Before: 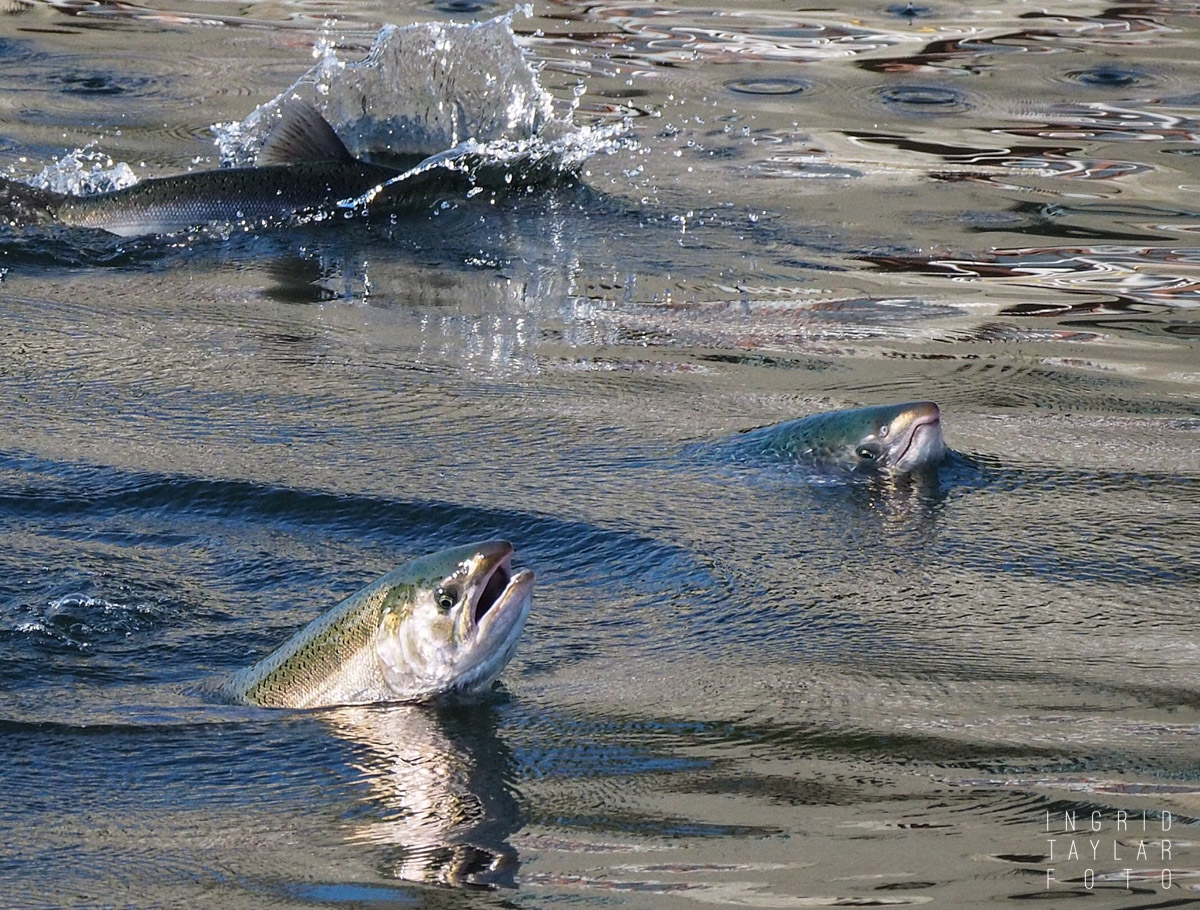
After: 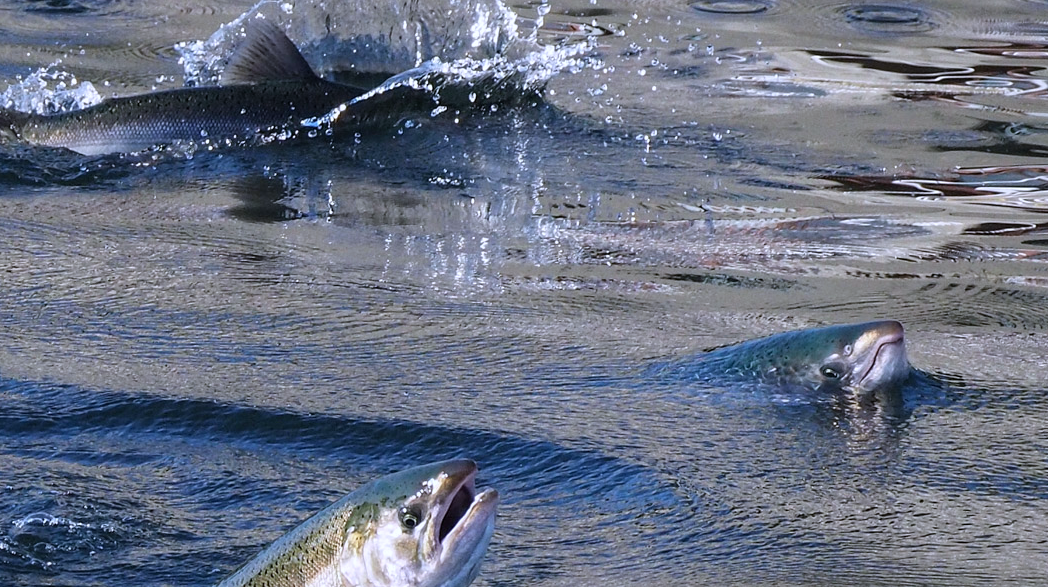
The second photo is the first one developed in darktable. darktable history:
crop: left 3.015%, top 8.969%, right 9.647%, bottom 26.457%
white balance: red 0.967, blue 1.119, emerald 0.756
